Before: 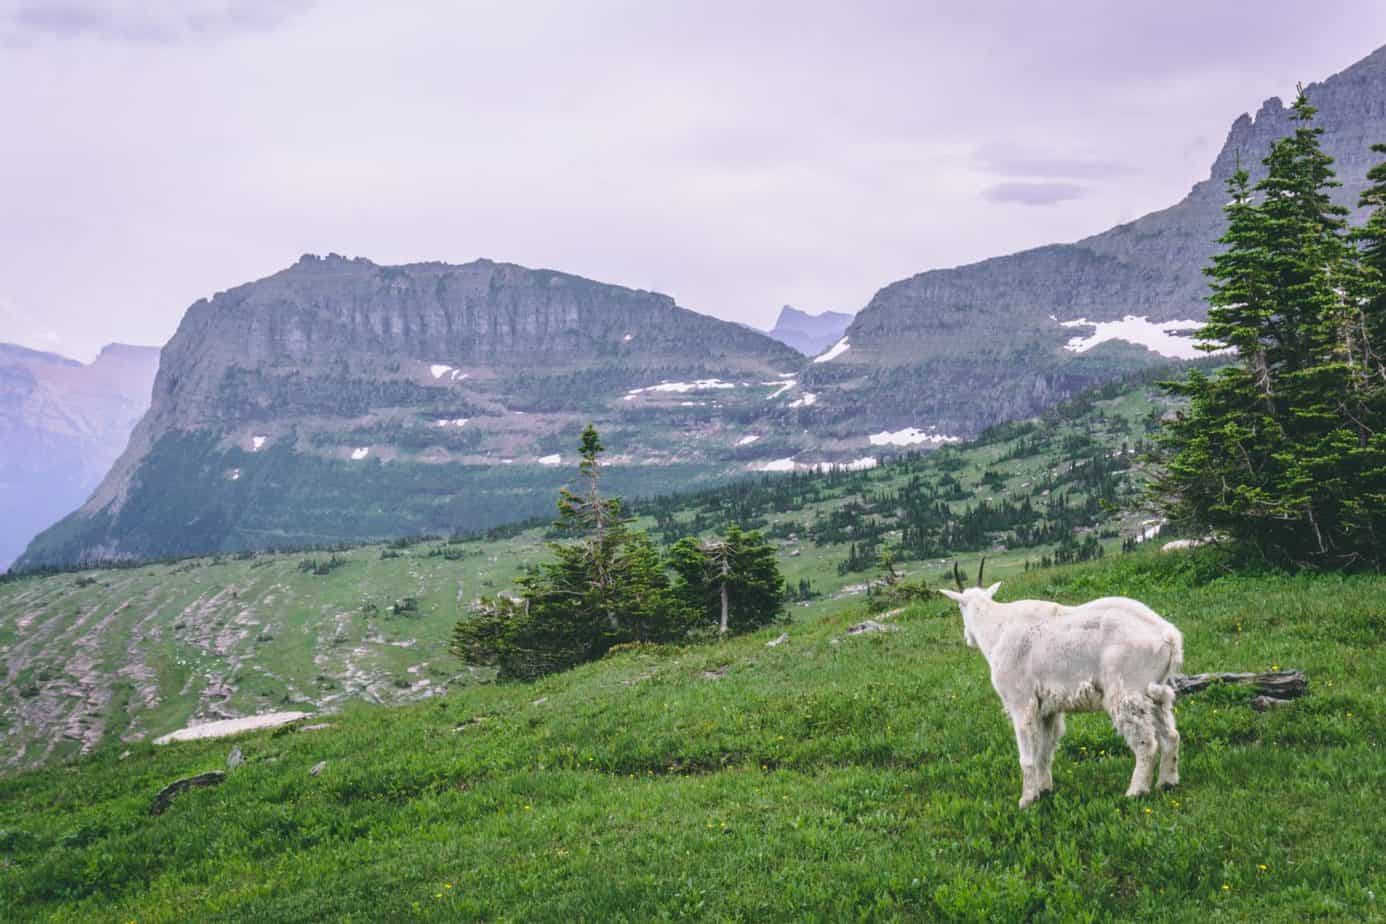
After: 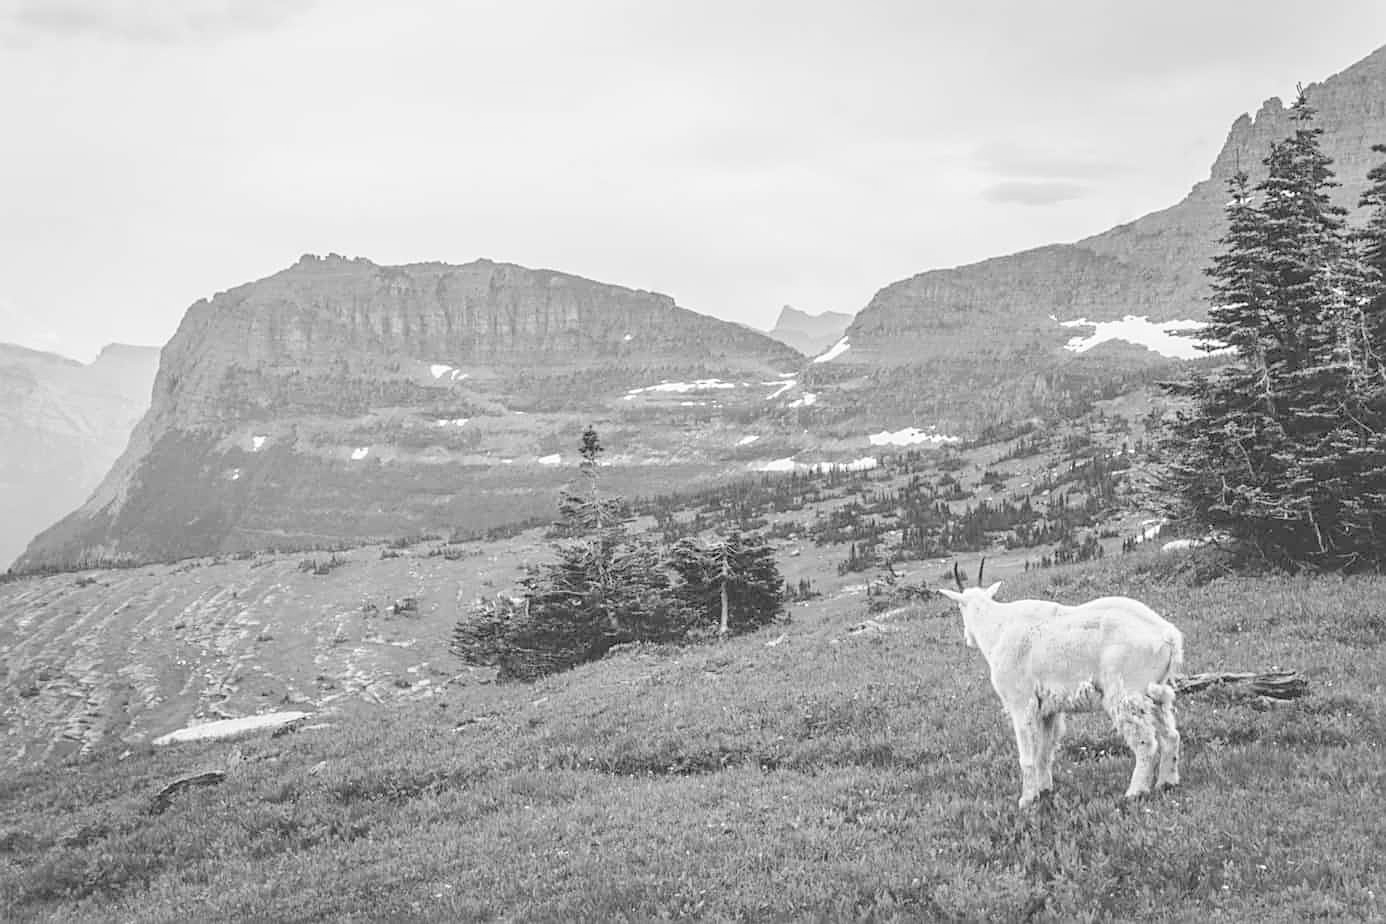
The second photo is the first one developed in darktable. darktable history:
sharpen: on, module defaults
monochrome: on, module defaults
contrast brightness saturation: contrast 0.1, brightness 0.3, saturation 0.14
